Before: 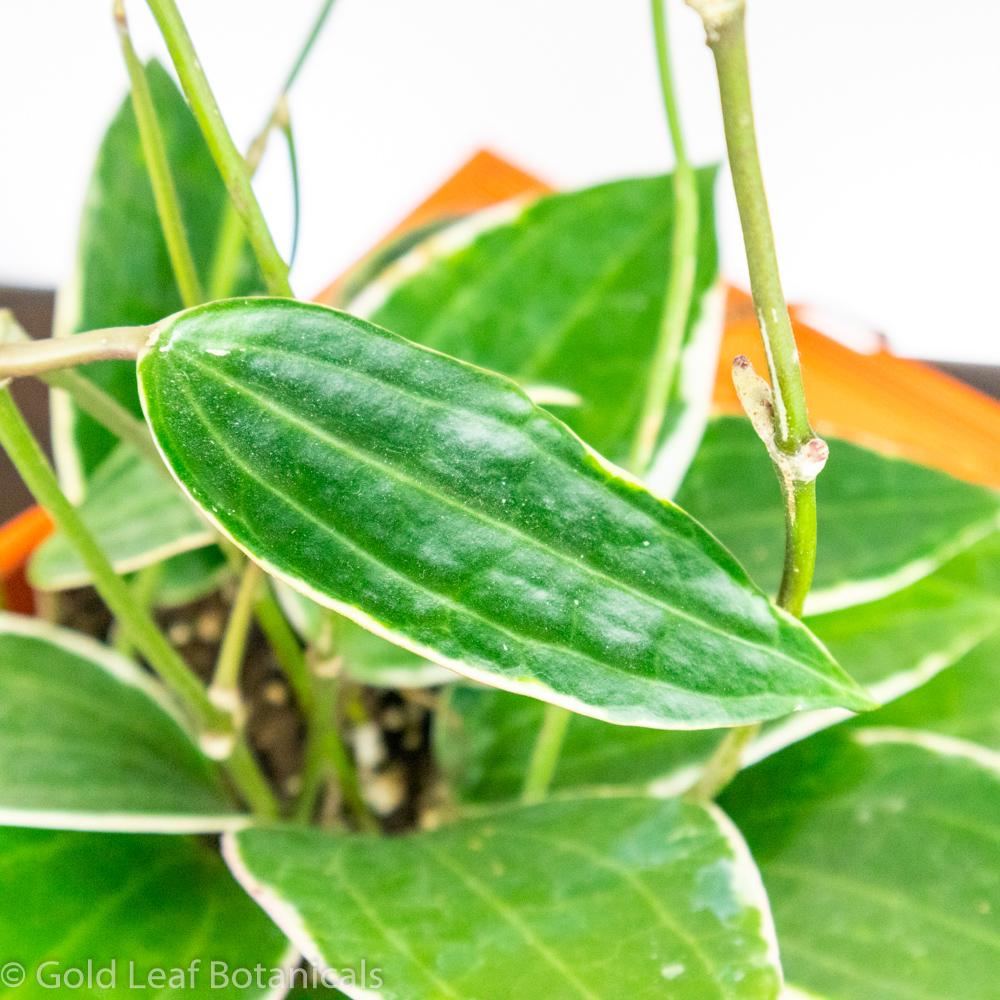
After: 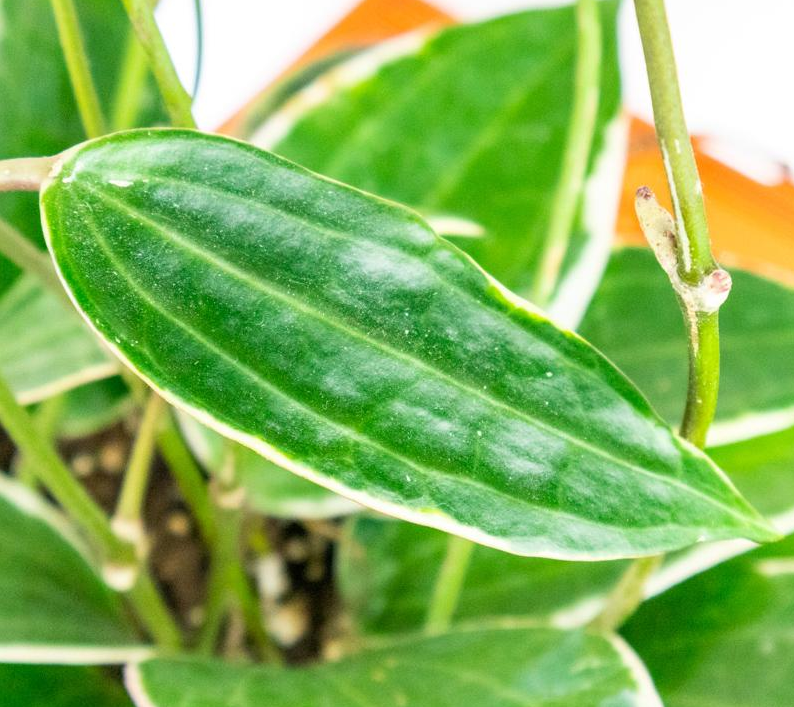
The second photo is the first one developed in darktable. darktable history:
rgb levels: preserve colors max RGB
crop: left 9.712%, top 16.928%, right 10.845%, bottom 12.332%
